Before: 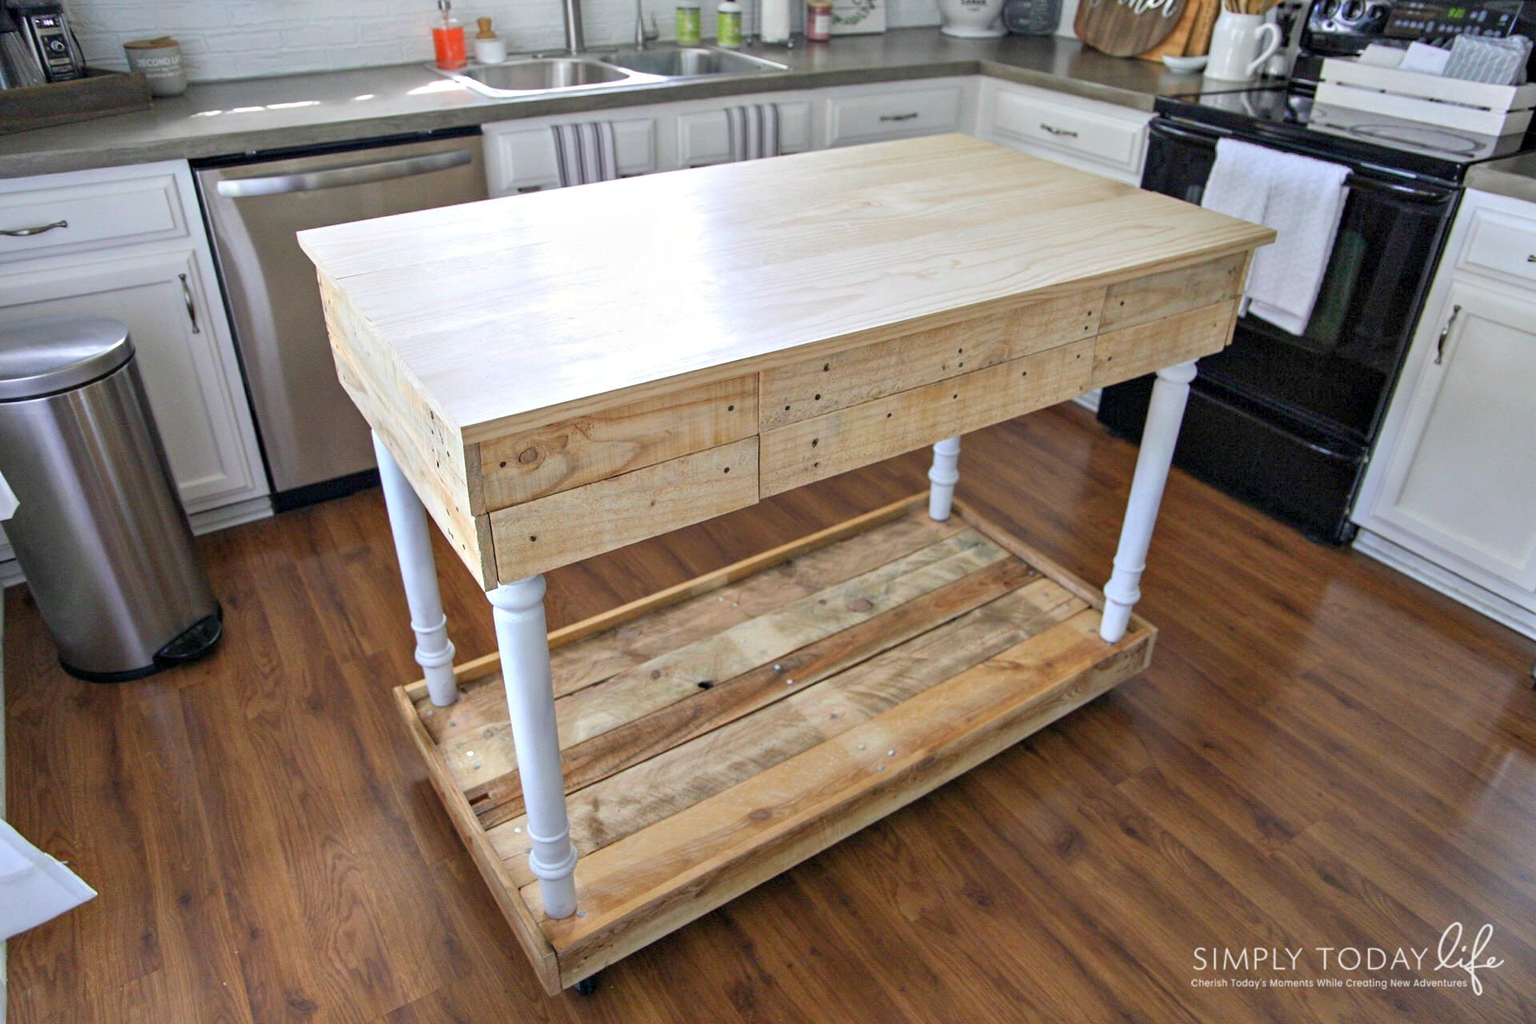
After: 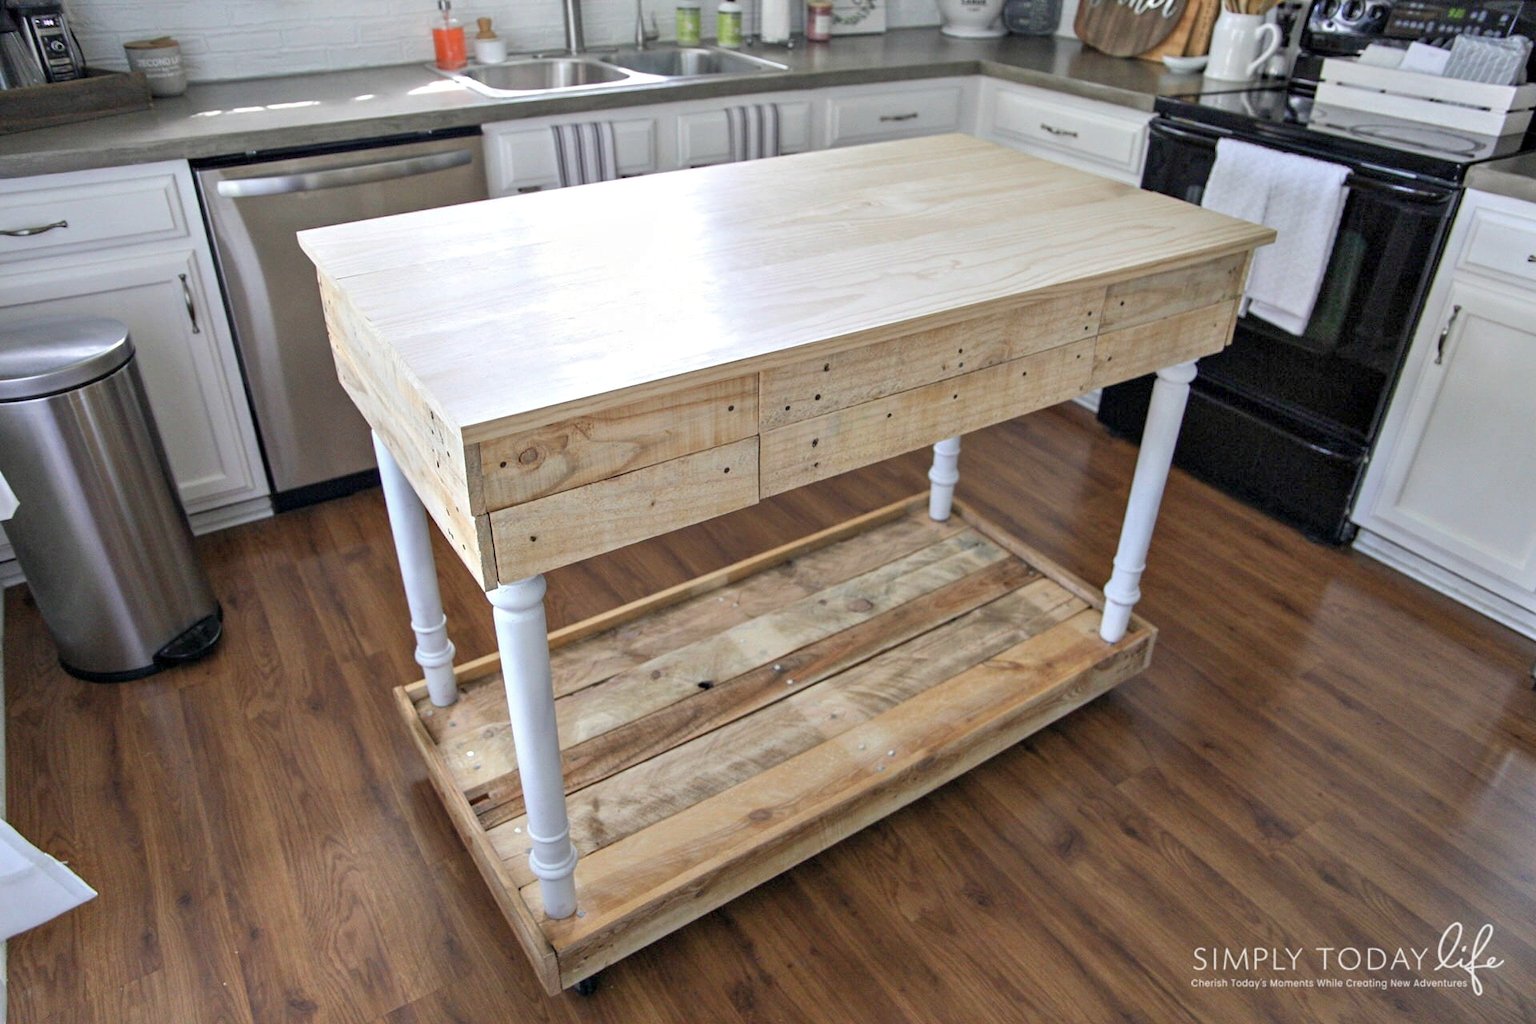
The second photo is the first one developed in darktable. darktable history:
color correction: highlights b* 0.031, saturation 0.798
tone equalizer: edges refinement/feathering 500, mask exposure compensation -1.57 EV, preserve details no
